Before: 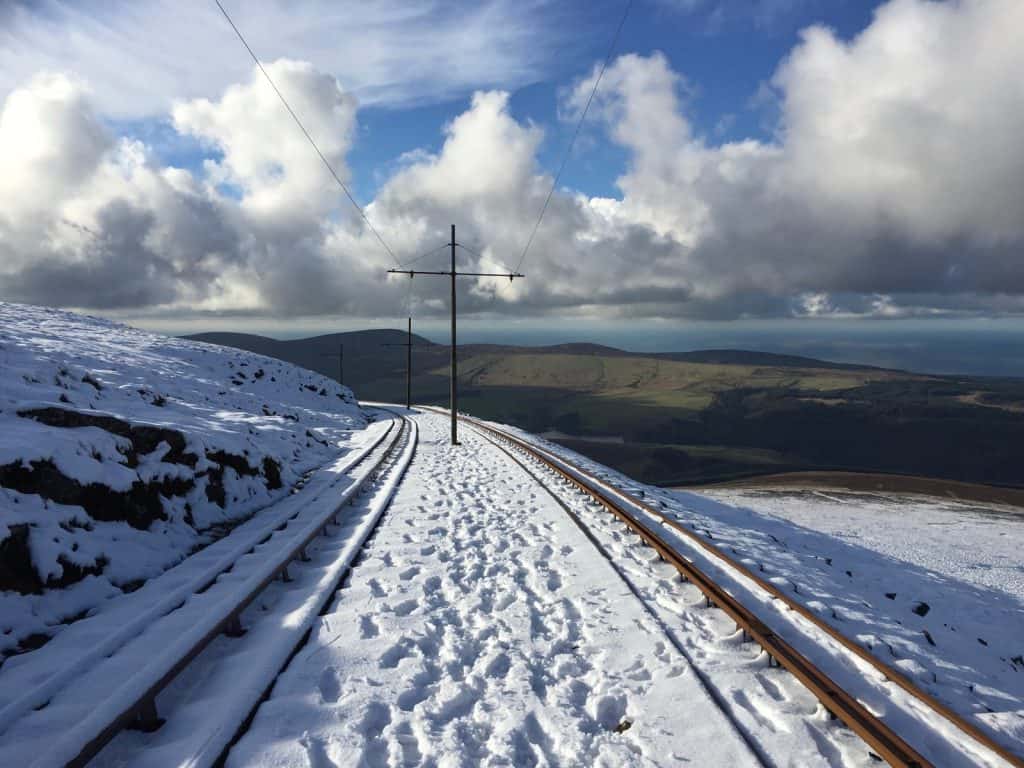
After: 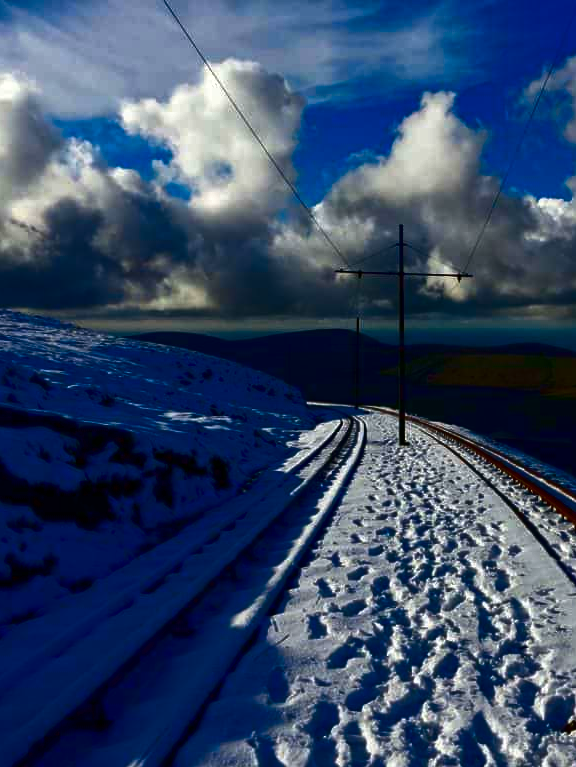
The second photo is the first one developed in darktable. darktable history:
crop: left 5.114%, right 38.589%
contrast brightness saturation: brightness -1, saturation 1
